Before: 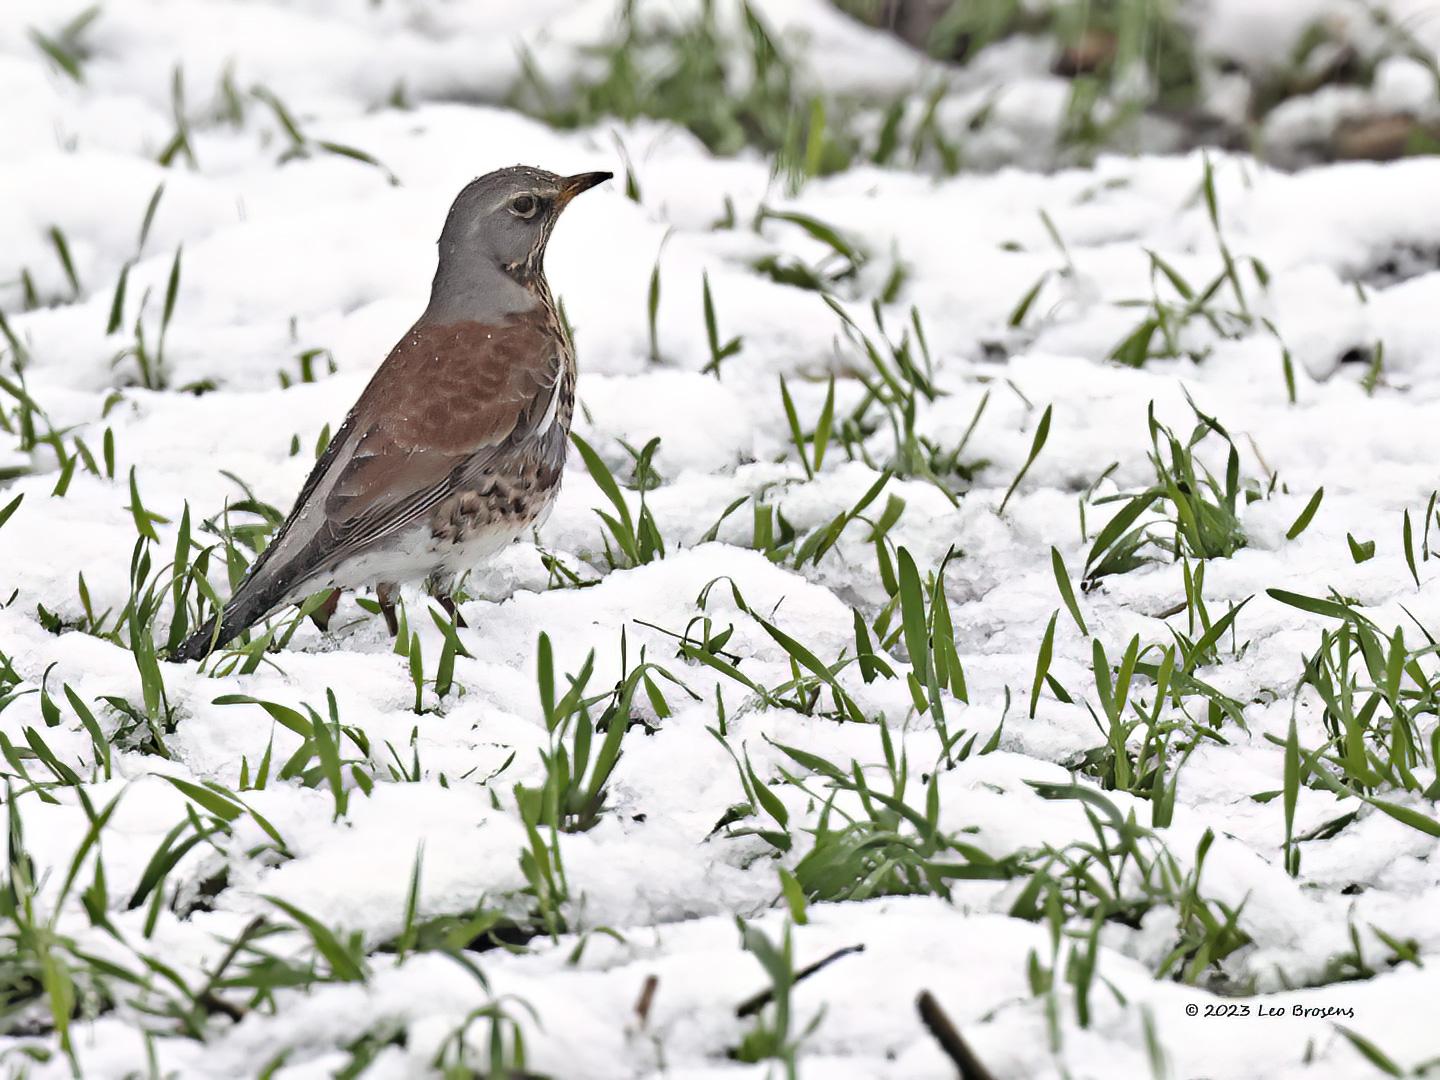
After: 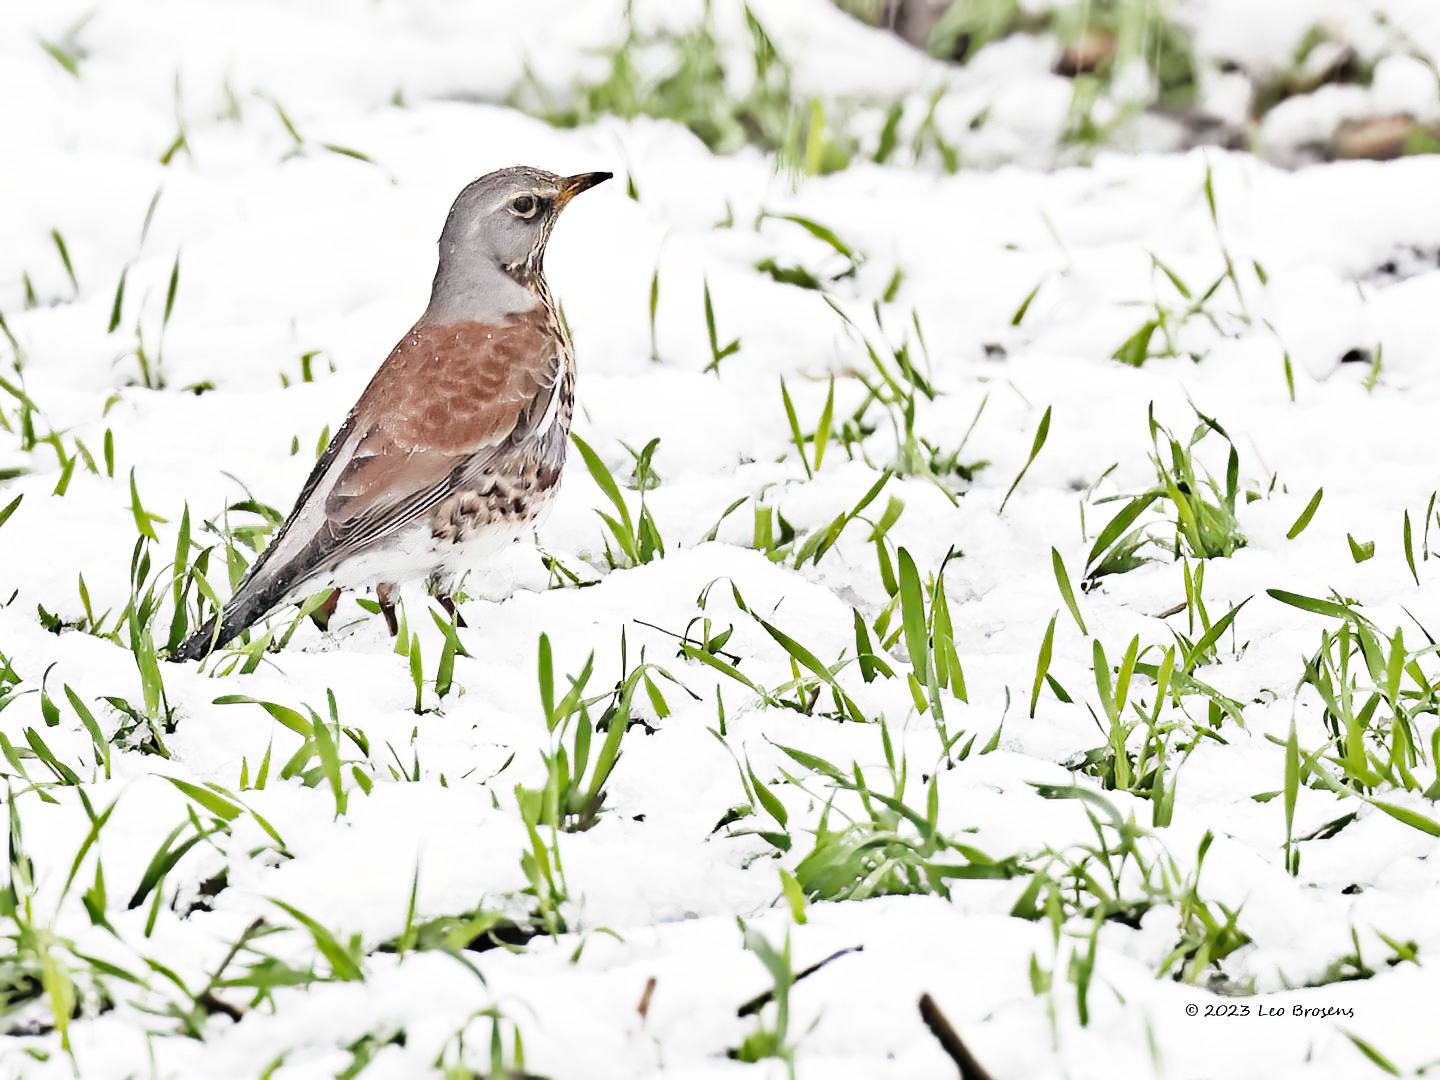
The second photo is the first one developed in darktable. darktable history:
base curve: curves: ch0 [(0, 0) (0, 0.001) (0.001, 0.001) (0.004, 0.002) (0.007, 0.004) (0.015, 0.013) (0.033, 0.045) (0.052, 0.096) (0.075, 0.17) (0.099, 0.241) (0.163, 0.42) (0.219, 0.55) (0.259, 0.616) (0.327, 0.722) (0.365, 0.765) (0.522, 0.873) (0.547, 0.881) (0.689, 0.919) (0.826, 0.952) (1, 1)], preserve colors none
contrast brightness saturation: saturation -0.059
